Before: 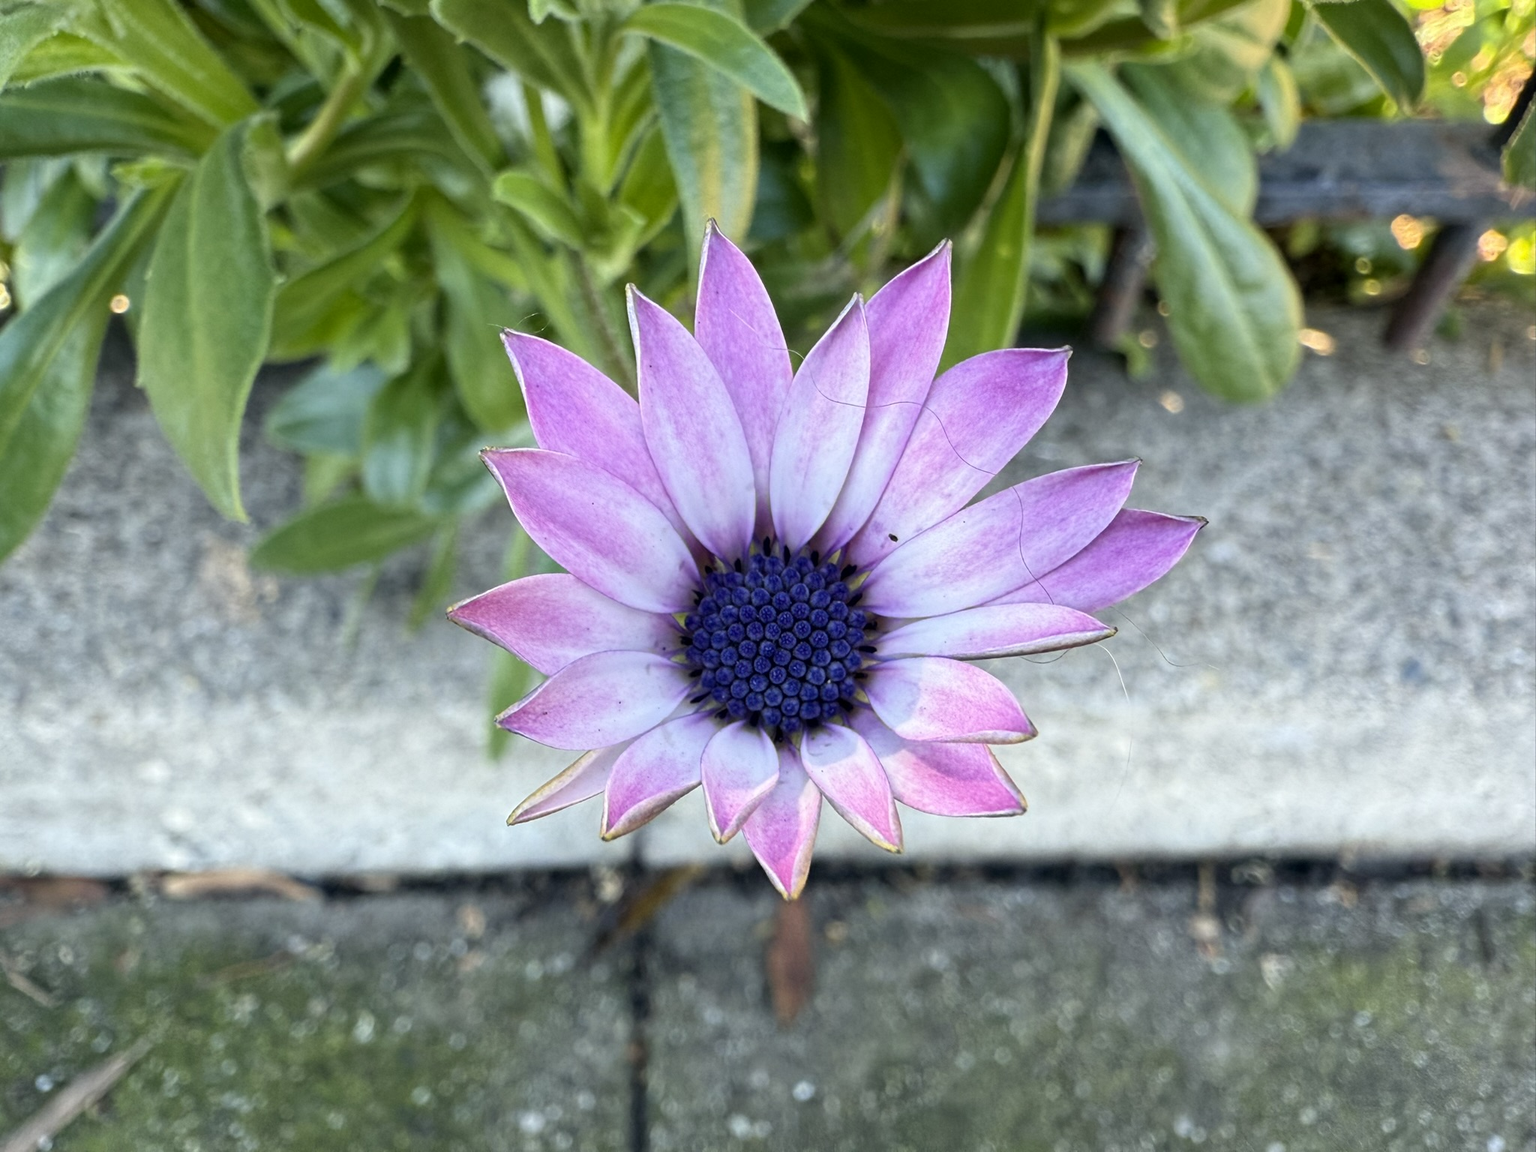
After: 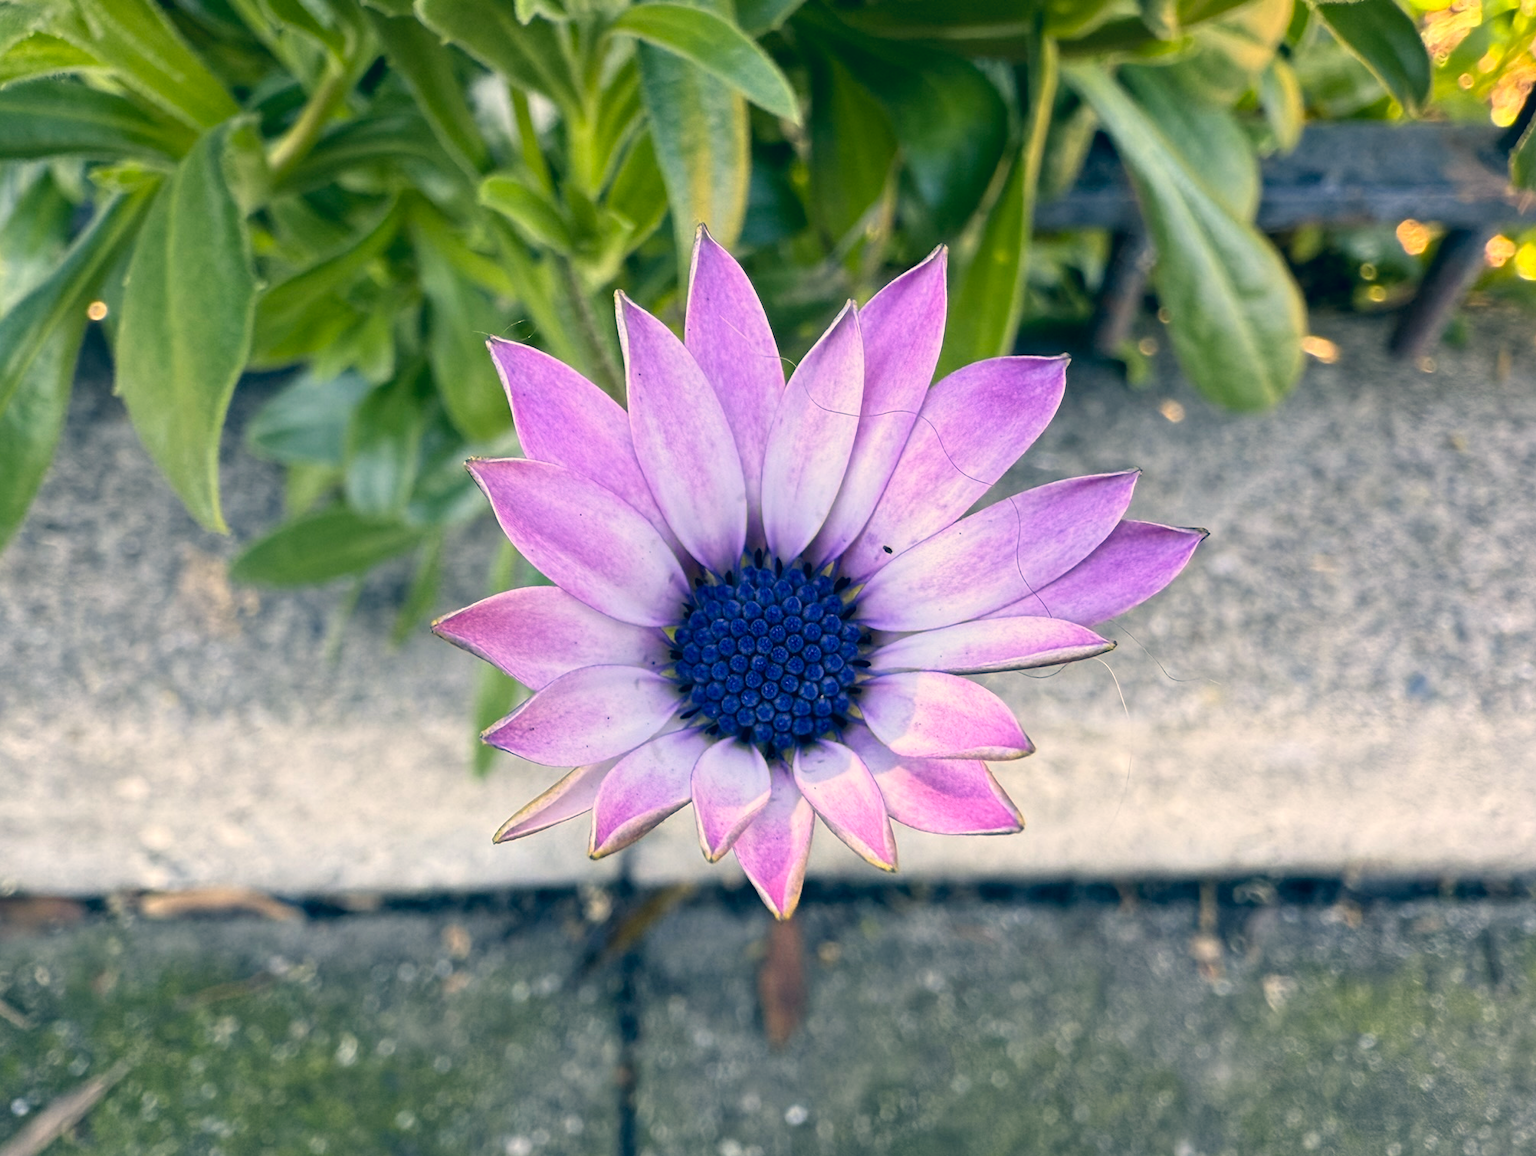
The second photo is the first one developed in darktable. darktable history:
color correction: highlights a* 10.29, highlights b* 14.23, shadows a* -10.01, shadows b* -14.99
crop and rotate: left 1.616%, right 0.532%, bottom 1.698%
